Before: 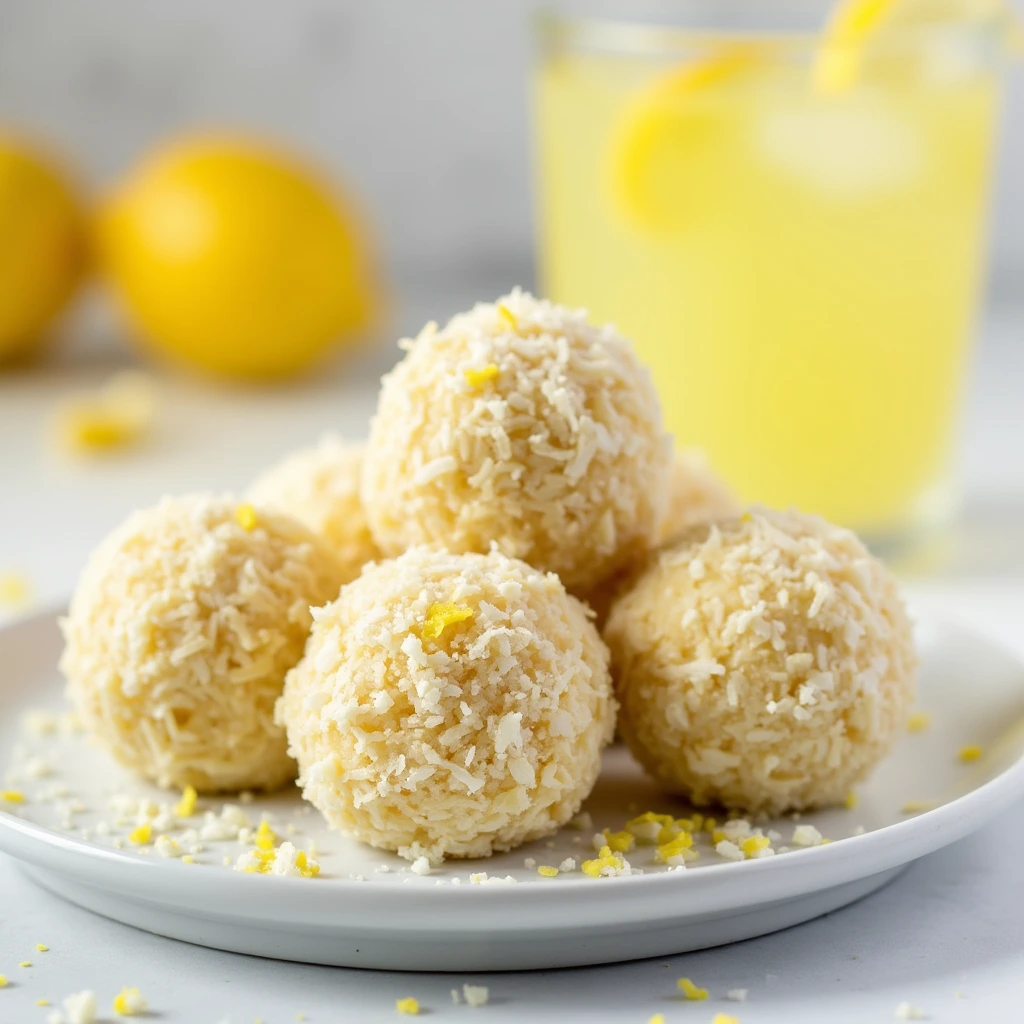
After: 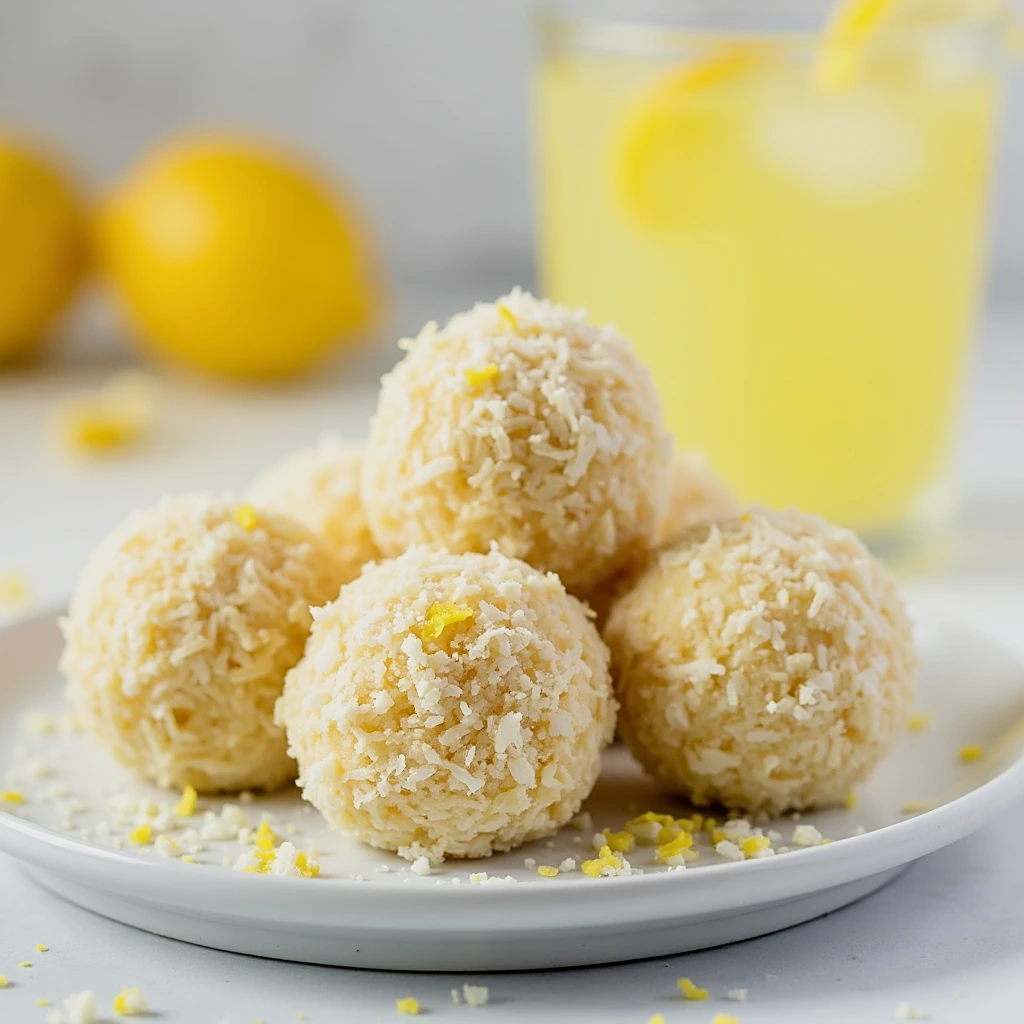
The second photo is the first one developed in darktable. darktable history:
filmic rgb: black relative exposure -11.31 EV, white relative exposure 3.25 EV, hardness 6.73
sharpen: on, module defaults
